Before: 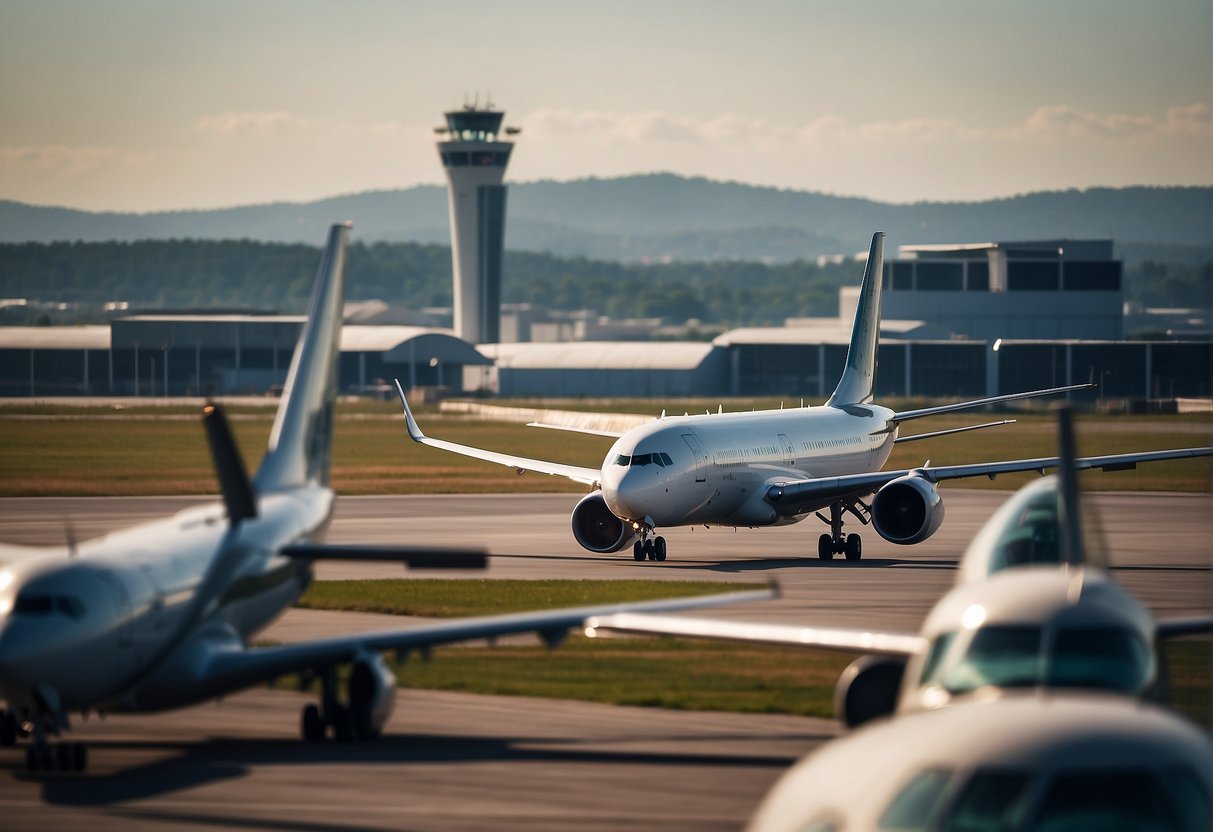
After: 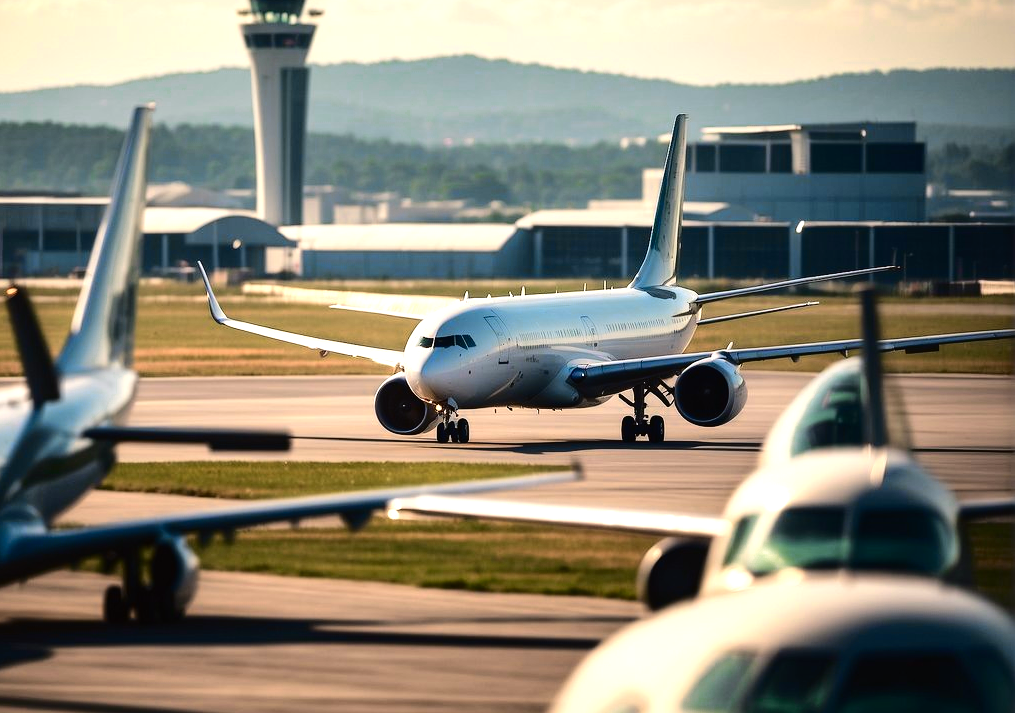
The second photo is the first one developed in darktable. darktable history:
tone equalizer: -8 EV -0.417 EV, -7 EV -0.389 EV, -6 EV -0.333 EV, -5 EV -0.222 EV, -3 EV 0.222 EV, -2 EV 0.333 EV, -1 EV 0.389 EV, +0 EV 0.417 EV, edges refinement/feathering 500, mask exposure compensation -1.57 EV, preserve details no
crop: left 16.315%, top 14.246%
color zones: curves: ch0 [(0.099, 0.624) (0.257, 0.596) (0.384, 0.376) (0.529, 0.492) (0.697, 0.564) (0.768, 0.532) (0.908, 0.644)]; ch1 [(0.112, 0.564) (0.254, 0.612) (0.432, 0.676) (0.592, 0.456) (0.743, 0.684) (0.888, 0.536)]; ch2 [(0.25, 0.5) (0.469, 0.36) (0.75, 0.5)]
tone curve: curves: ch0 [(0, 0.01) (0.052, 0.045) (0.136, 0.133) (0.275, 0.35) (0.43, 0.54) (0.676, 0.751) (0.89, 0.919) (1, 1)]; ch1 [(0, 0) (0.094, 0.081) (0.285, 0.299) (0.385, 0.403) (0.447, 0.429) (0.495, 0.496) (0.544, 0.552) (0.589, 0.612) (0.722, 0.728) (1, 1)]; ch2 [(0, 0) (0.257, 0.217) (0.43, 0.421) (0.498, 0.507) (0.531, 0.544) (0.56, 0.579) (0.625, 0.642) (1, 1)], color space Lab, independent channels, preserve colors none
